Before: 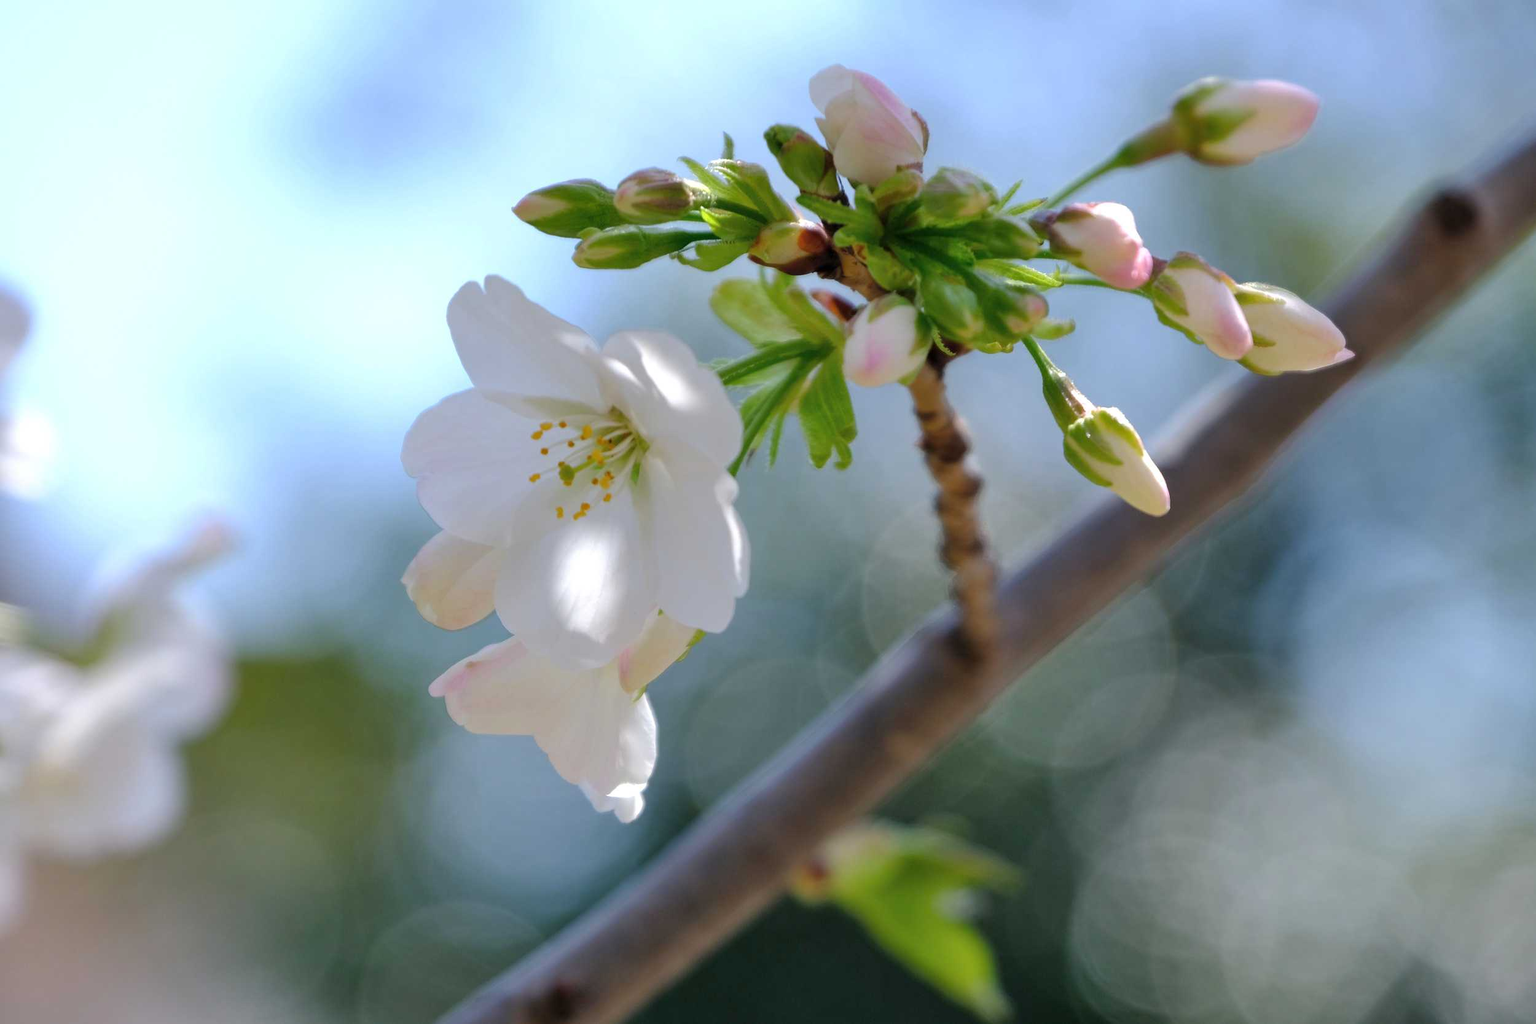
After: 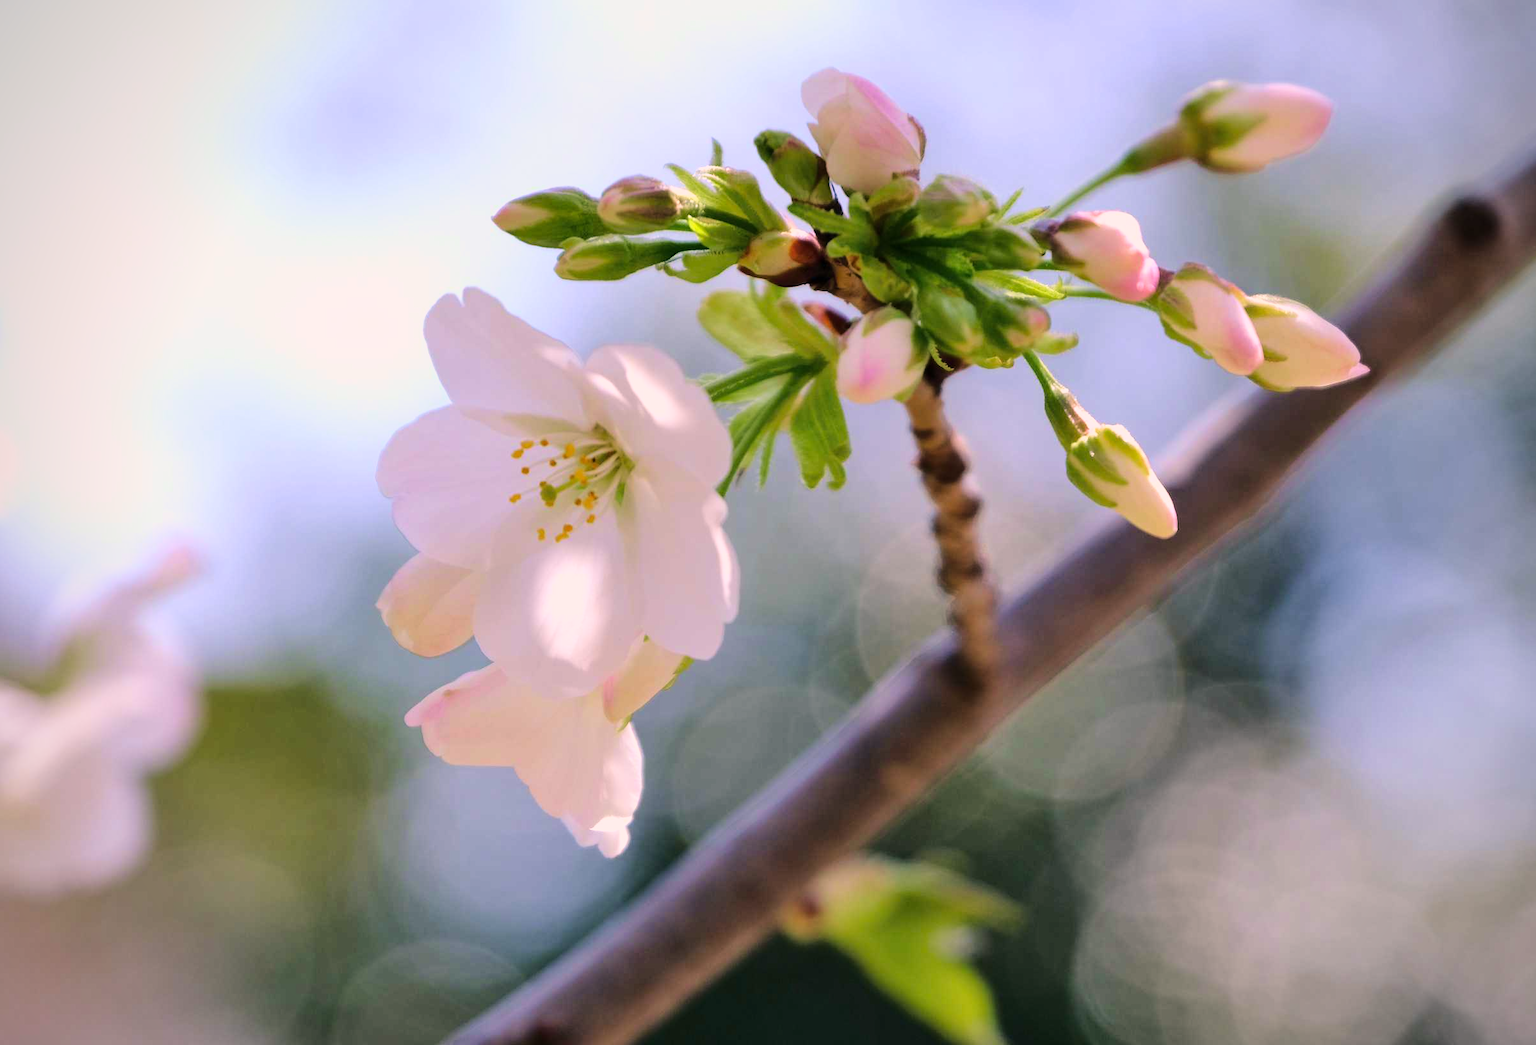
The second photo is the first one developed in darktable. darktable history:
crop and rotate: left 2.678%, right 1.328%, bottom 1.983%
exposure: exposure -0.486 EV, compensate highlight preservation false
base curve: curves: ch0 [(0, 0) (0.028, 0.03) (0.121, 0.232) (0.46, 0.748) (0.859, 0.968) (1, 1)]
color correction: highlights a* 13.02, highlights b* 5.41
tone equalizer: edges refinement/feathering 500, mask exposure compensation -1.57 EV, preserve details no
velvia: on, module defaults
vignetting: fall-off radius 60.84%, unbound false
